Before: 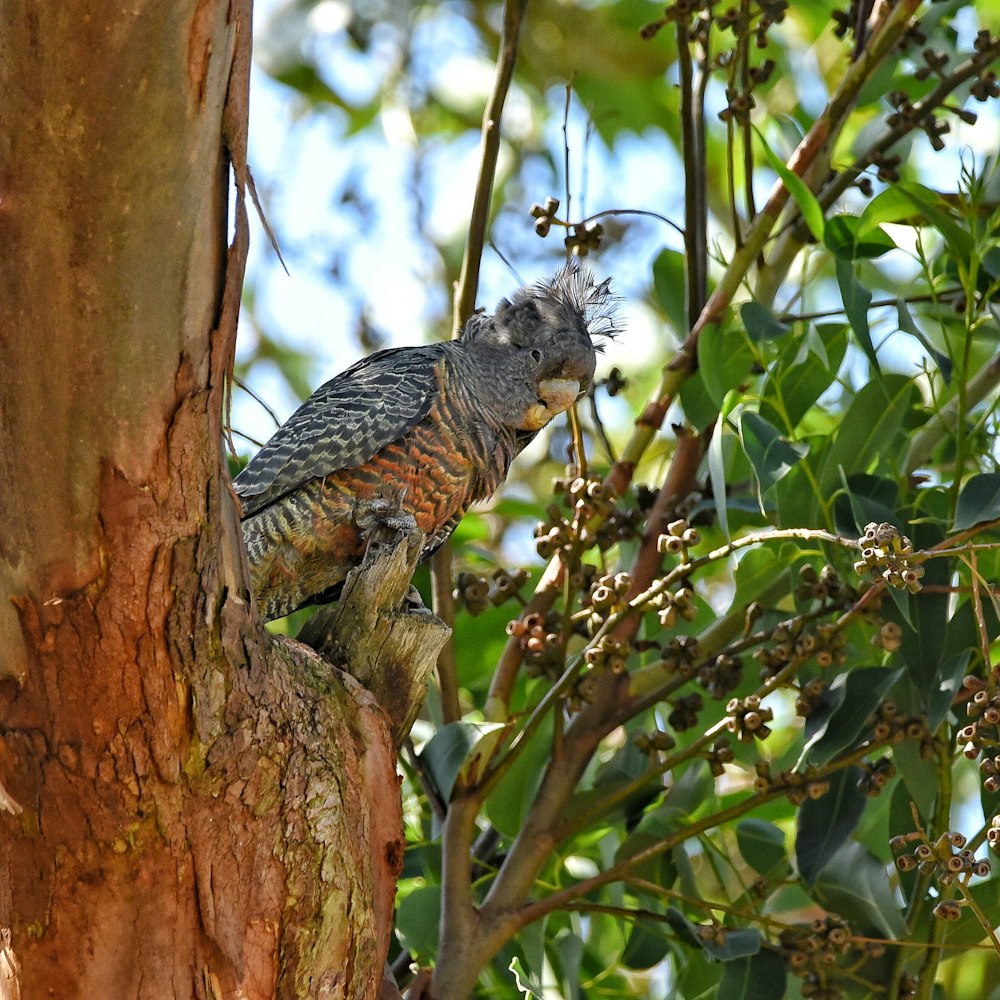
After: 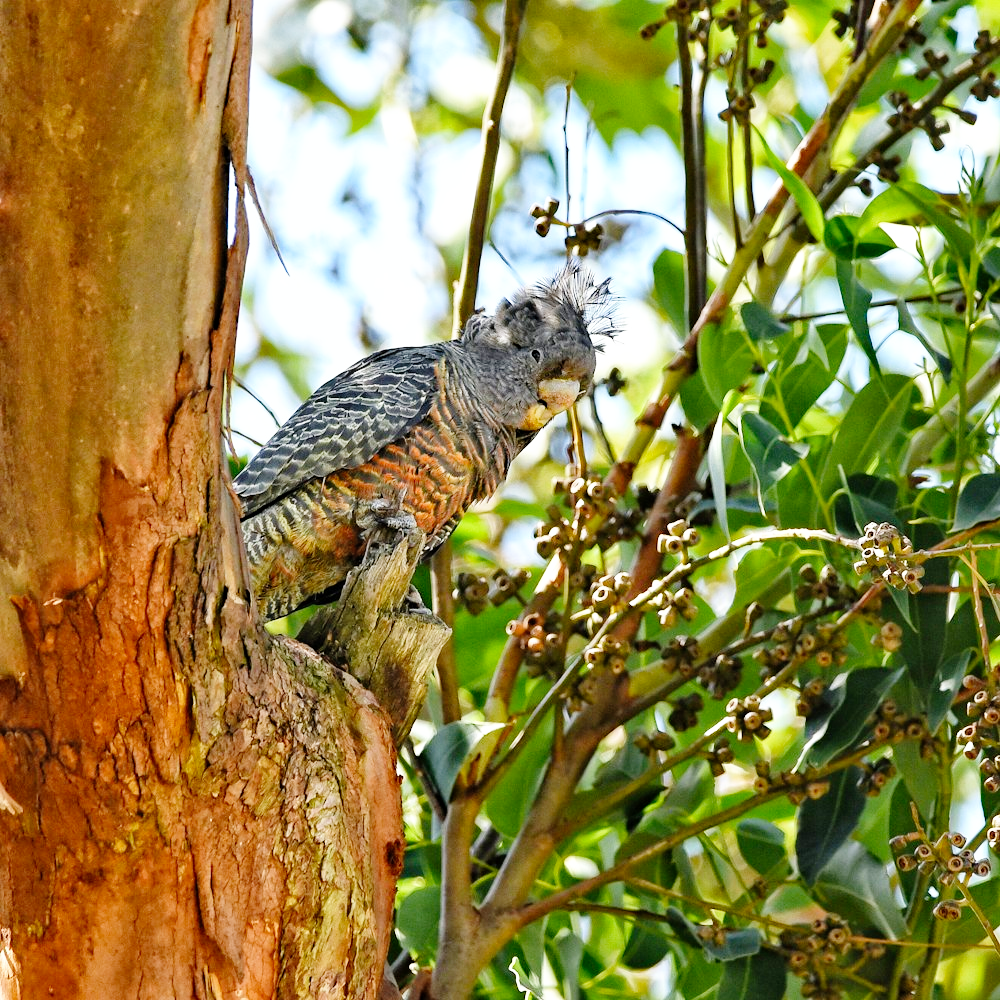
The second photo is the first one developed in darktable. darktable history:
base curve: curves: ch0 [(0, 0) (0.008, 0.007) (0.022, 0.029) (0.048, 0.089) (0.092, 0.197) (0.191, 0.399) (0.275, 0.534) (0.357, 0.65) (0.477, 0.78) (0.542, 0.833) (0.799, 0.973) (1, 1)], preserve colors none
haze removal: compatibility mode true, adaptive false
